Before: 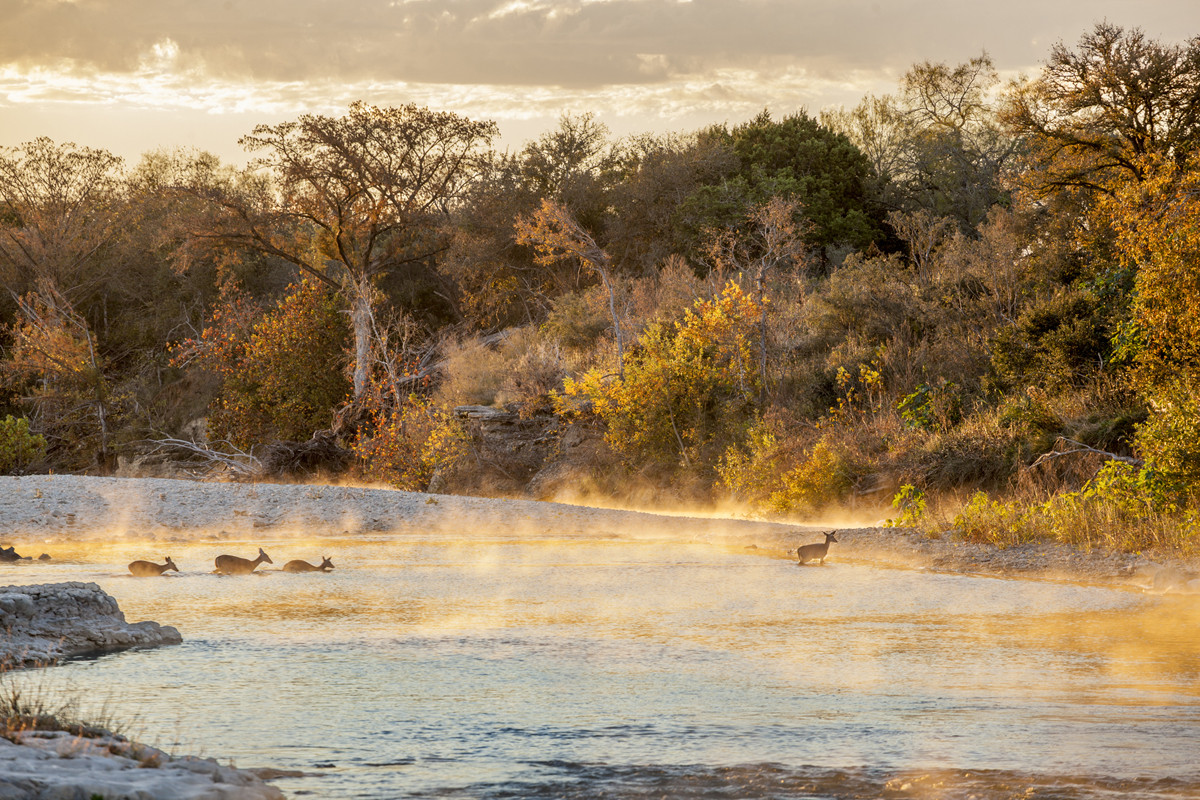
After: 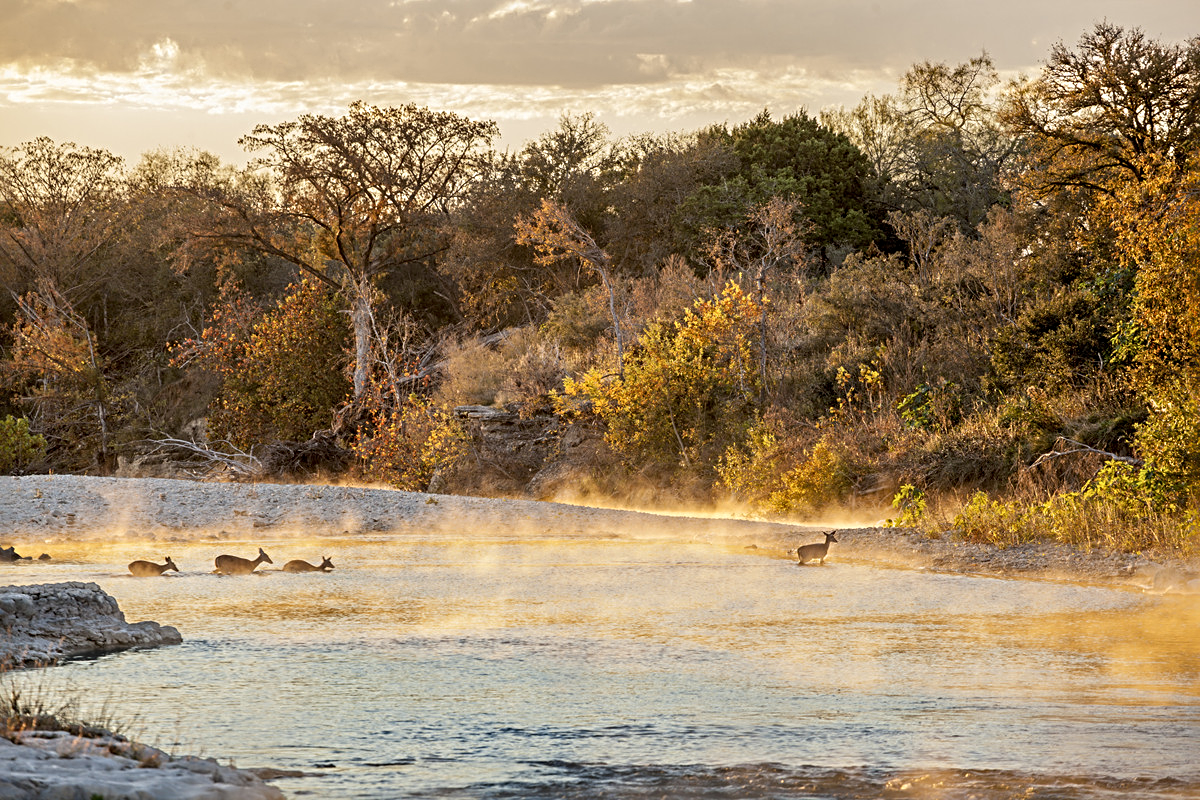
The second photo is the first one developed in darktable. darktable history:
sharpen: radius 4
